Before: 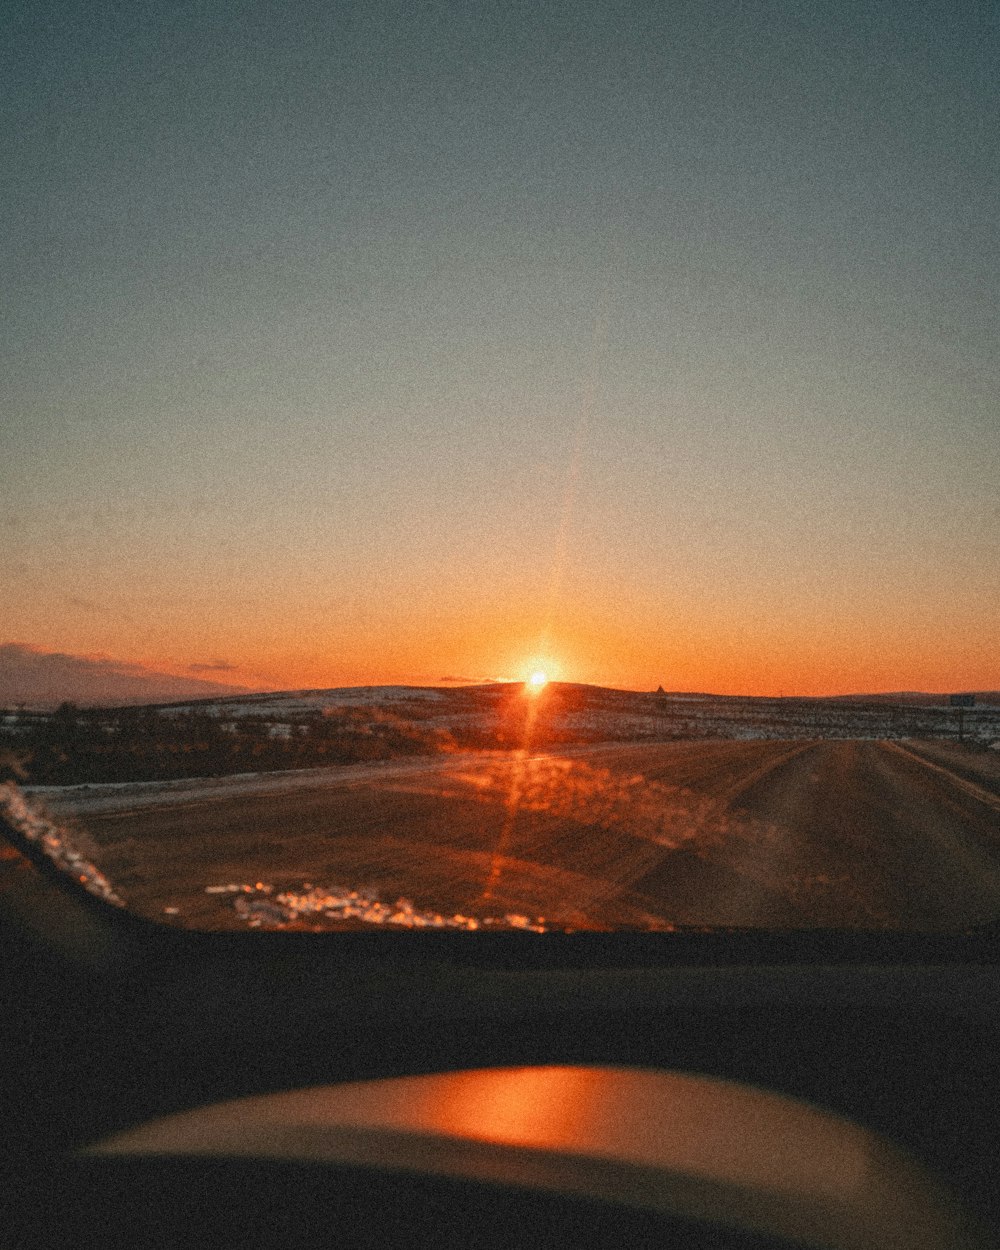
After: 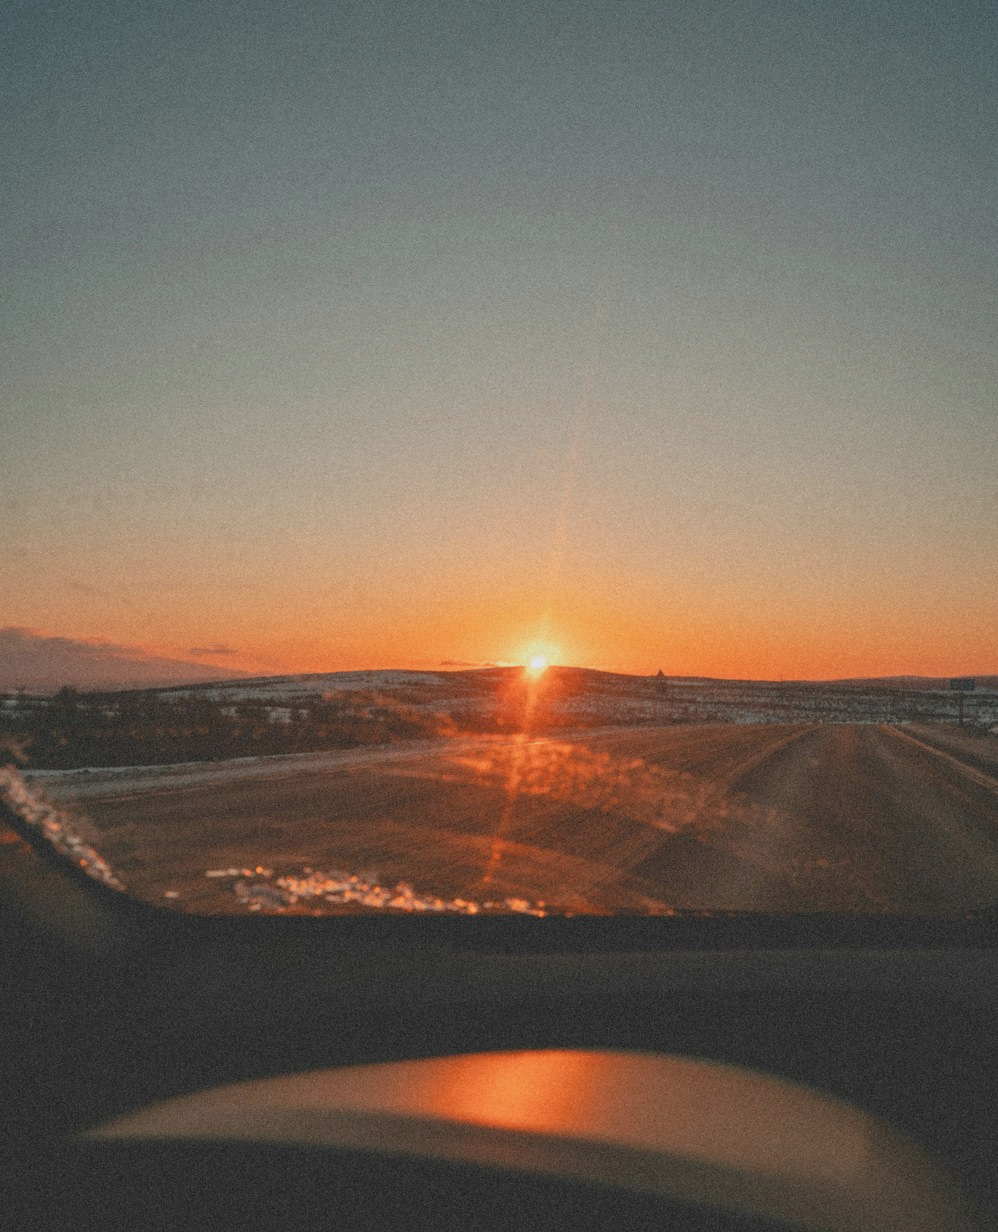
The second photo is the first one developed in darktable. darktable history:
contrast brightness saturation: contrast -0.165, brightness 0.051, saturation -0.123
crop: top 1.311%, right 0.121%
